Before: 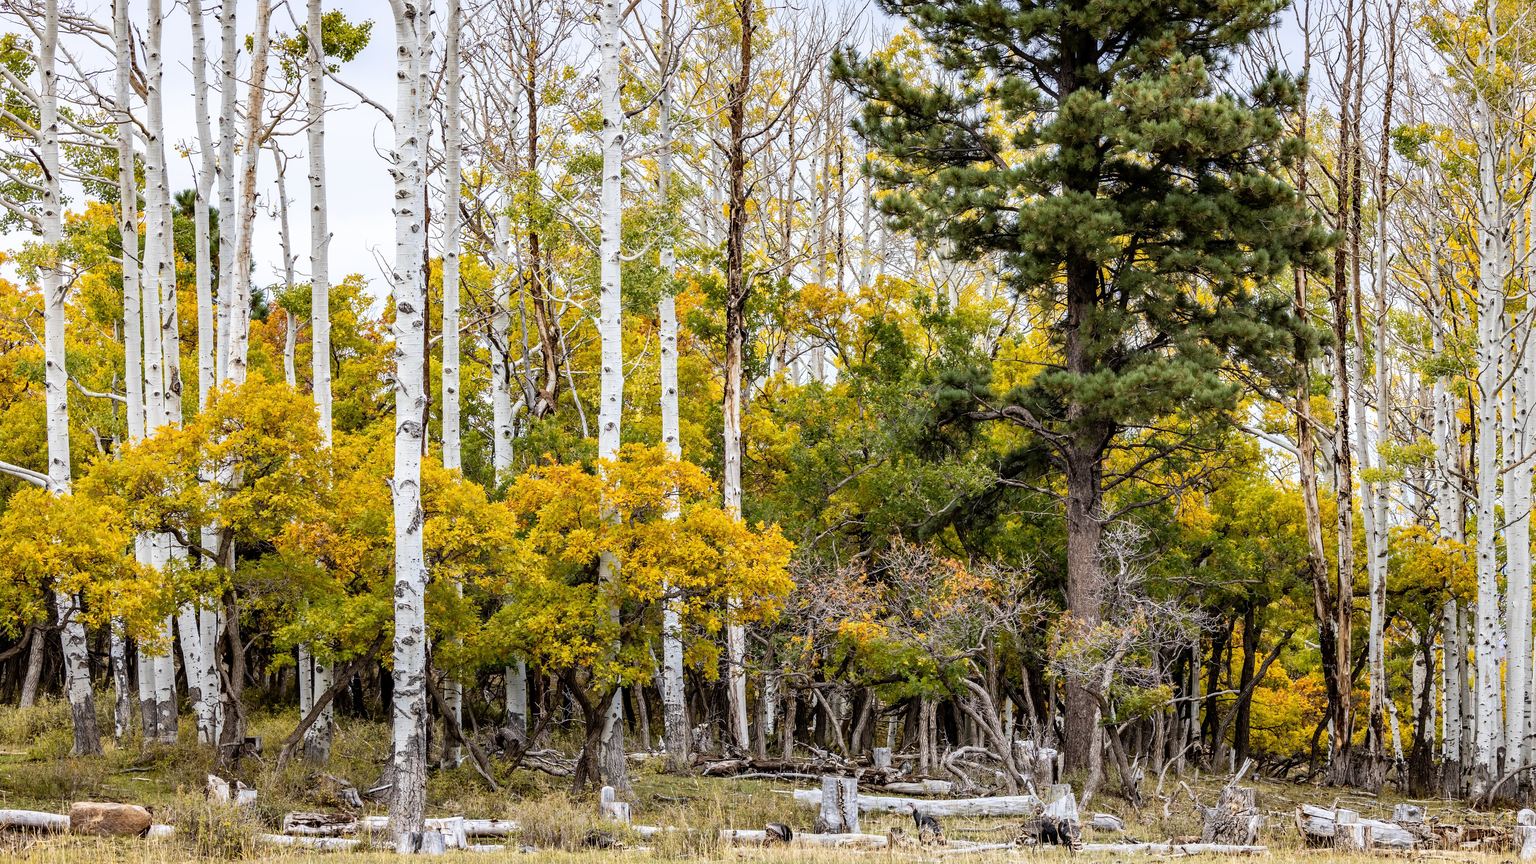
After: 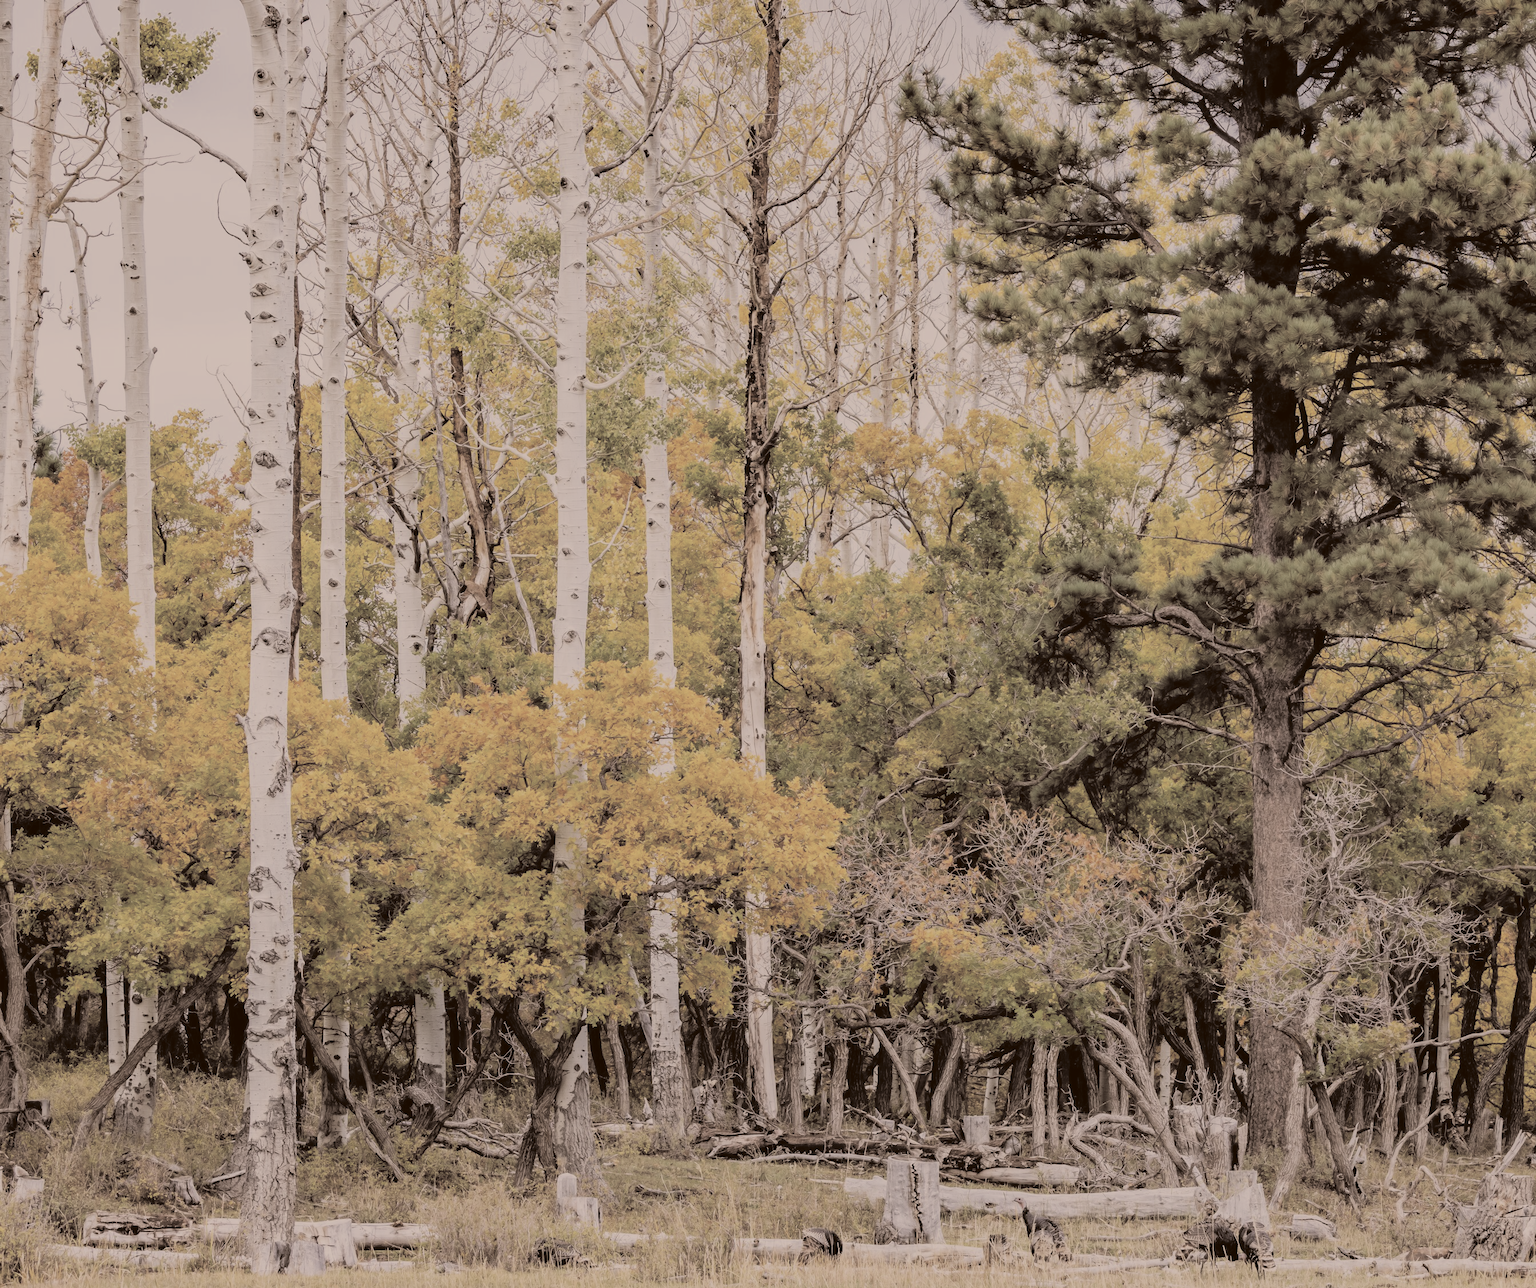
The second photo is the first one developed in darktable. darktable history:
crop and rotate: left 14.83%, right 18.097%
filmic rgb: middle gray luminance 3.27%, black relative exposure -6.03 EV, white relative exposure 6.32 EV, threshold 5.95 EV, dynamic range scaling 21.78%, target black luminance 0%, hardness 2.28, latitude 45.78%, contrast 0.787, highlights saturation mix 99.43%, shadows ↔ highlights balance 0.104%, enable highlight reconstruction true
exposure: black level correction -0.015, exposure -0.535 EV, compensate exposure bias true, compensate highlight preservation false
contrast equalizer: octaves 7, y [[0.5 ×4, 0.467, 0.376], [0.5 ×6], [0.5 ×6], [0 ×6], [0 ×6]]
color correction: highlights a* 6.16, highlights b* 7.93, shadows a* 5.37, shadows b* 7.07, saturation 0.903
contrast brightness saturation: brightness 0.188, saturation -0.517
